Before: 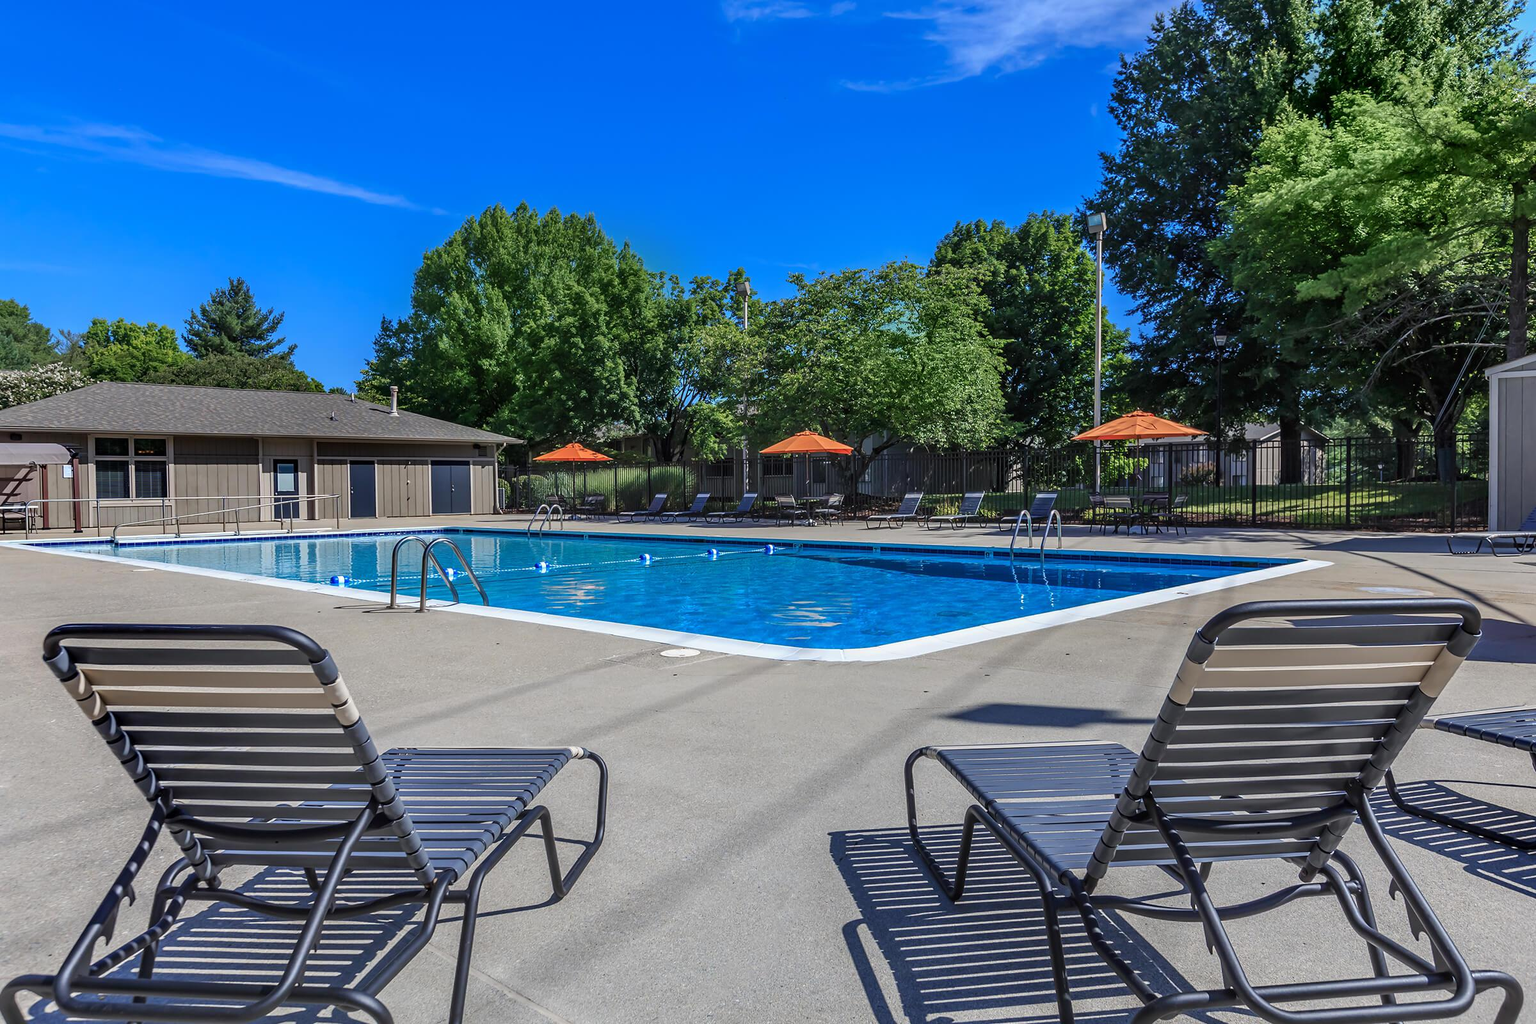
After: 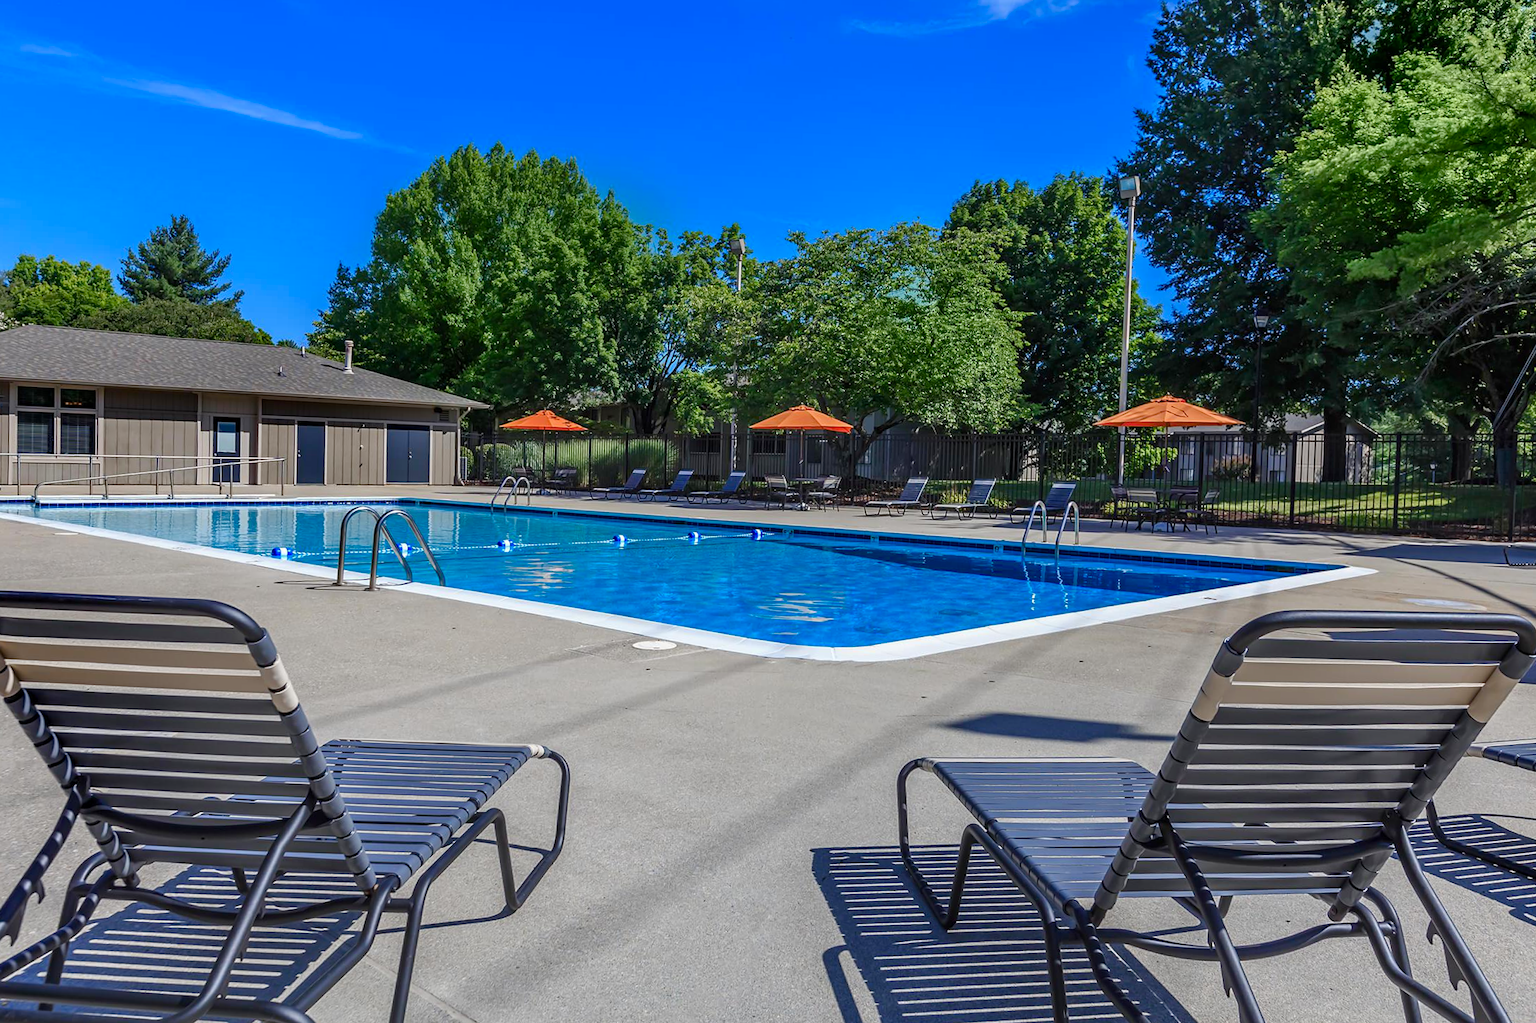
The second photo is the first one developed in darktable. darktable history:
color balance rgb: perceptual saturation grading › global saturation 20%, perceptual saturation grading › highlights -25%, perceptual saturation grading › shadows 25%
local contrast: mode bilateral grid, contrast 15, coarseness 36, detail 105%, midtone range 0.2
crop and rotate: angle -1.96°, left 3.097%, top 4.154%, right 1.586%, bottom 0.529%
